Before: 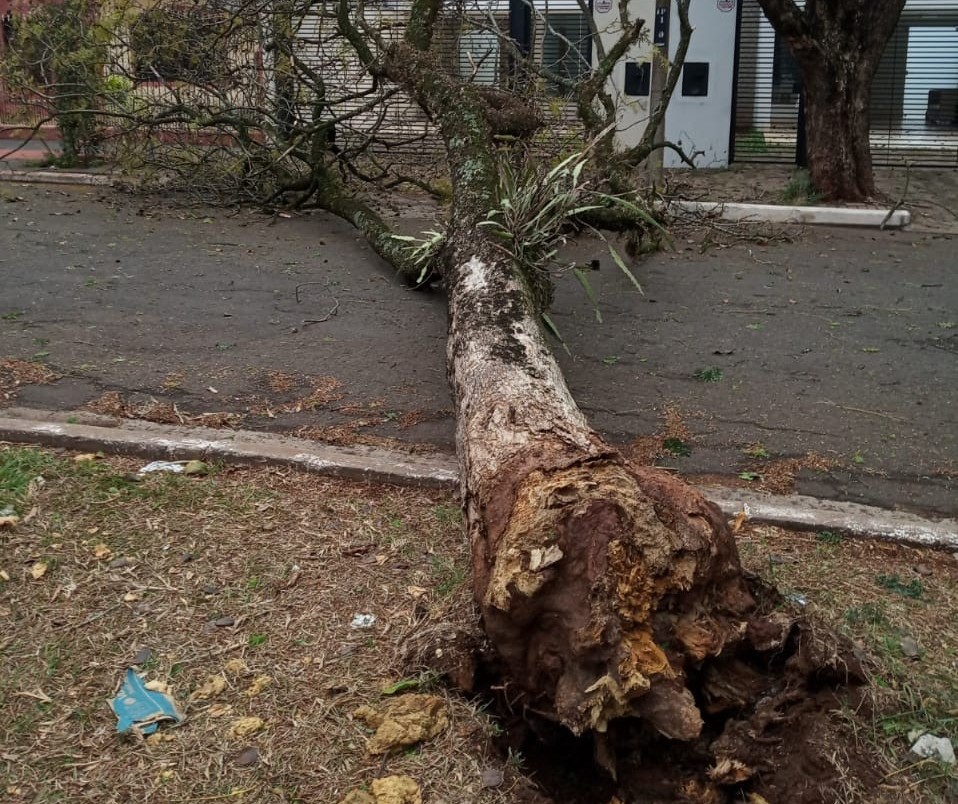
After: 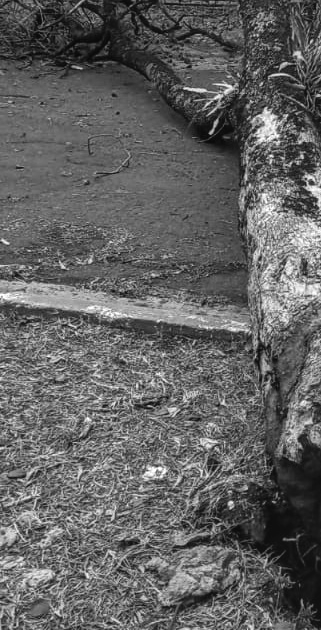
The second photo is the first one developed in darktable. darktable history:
crop and rotate: left 21.77%, top 18.528%, right 44.676%, bottom 2.997%
contrast brightness saturation: contrast -0.1, brightness 0.05, saturation 0.08
monochrome: a 16.06, b 15.48, size 1
color balance rgb: shadows lift › luminance -20%, power › hue 72.24°, highlights gain › luminance 15%, global offset › hue 171.6°, perceptual saturation grading › global saturation 14.09%, perceptual saturation grading › highlights -25%, perceptual saturation grading › shadows 25%, global vibrance 25%, contrast 10%
local contrast: on, module defaults
